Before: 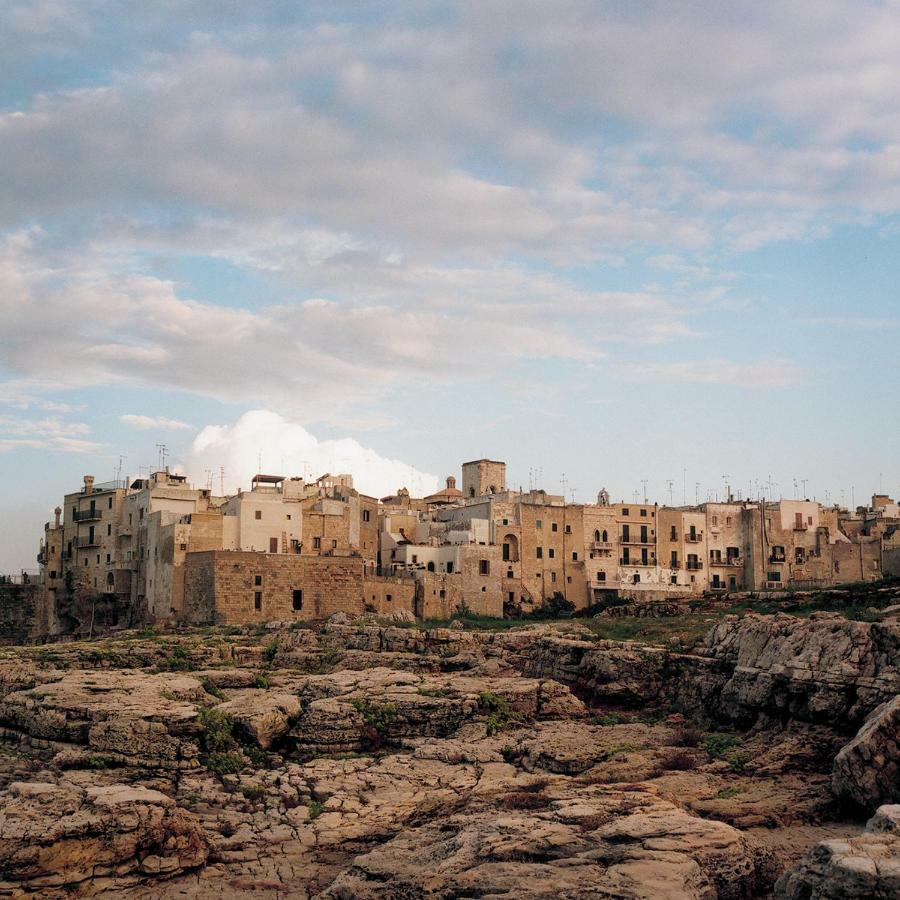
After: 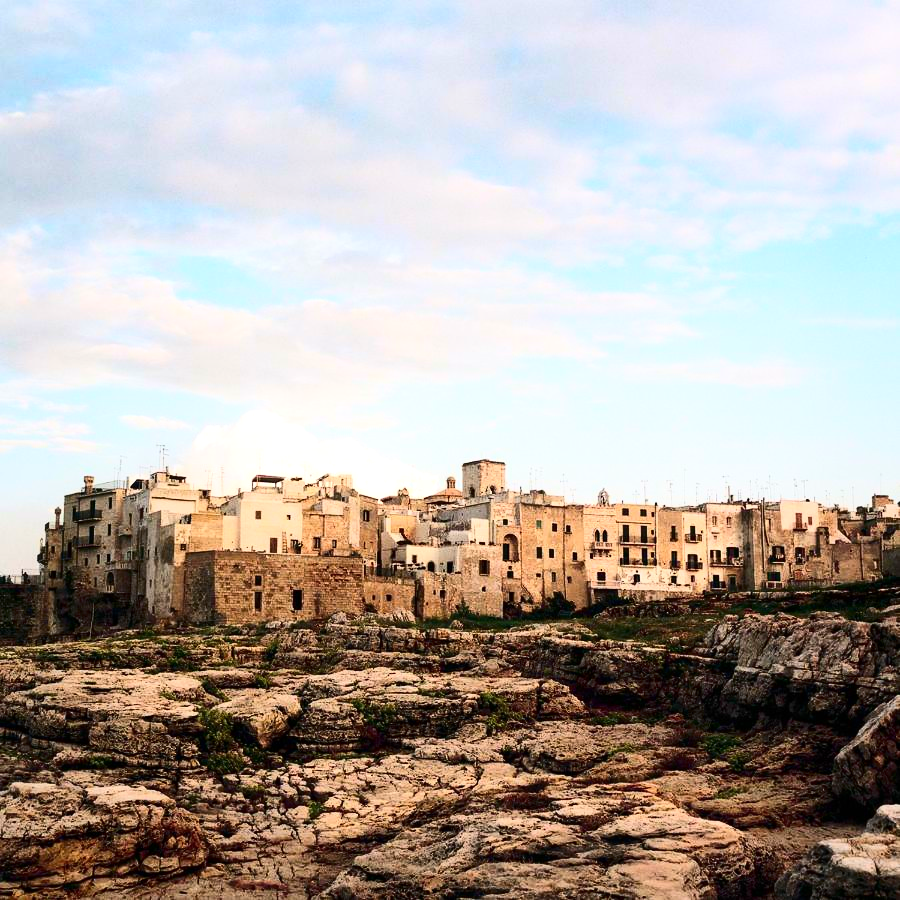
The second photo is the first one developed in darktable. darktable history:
exposure: exposure 0.406 EV, compensate highlight preservation false
contrast brightness saturation: contrast 0.399, brightness 0.044, saturation 0.25
